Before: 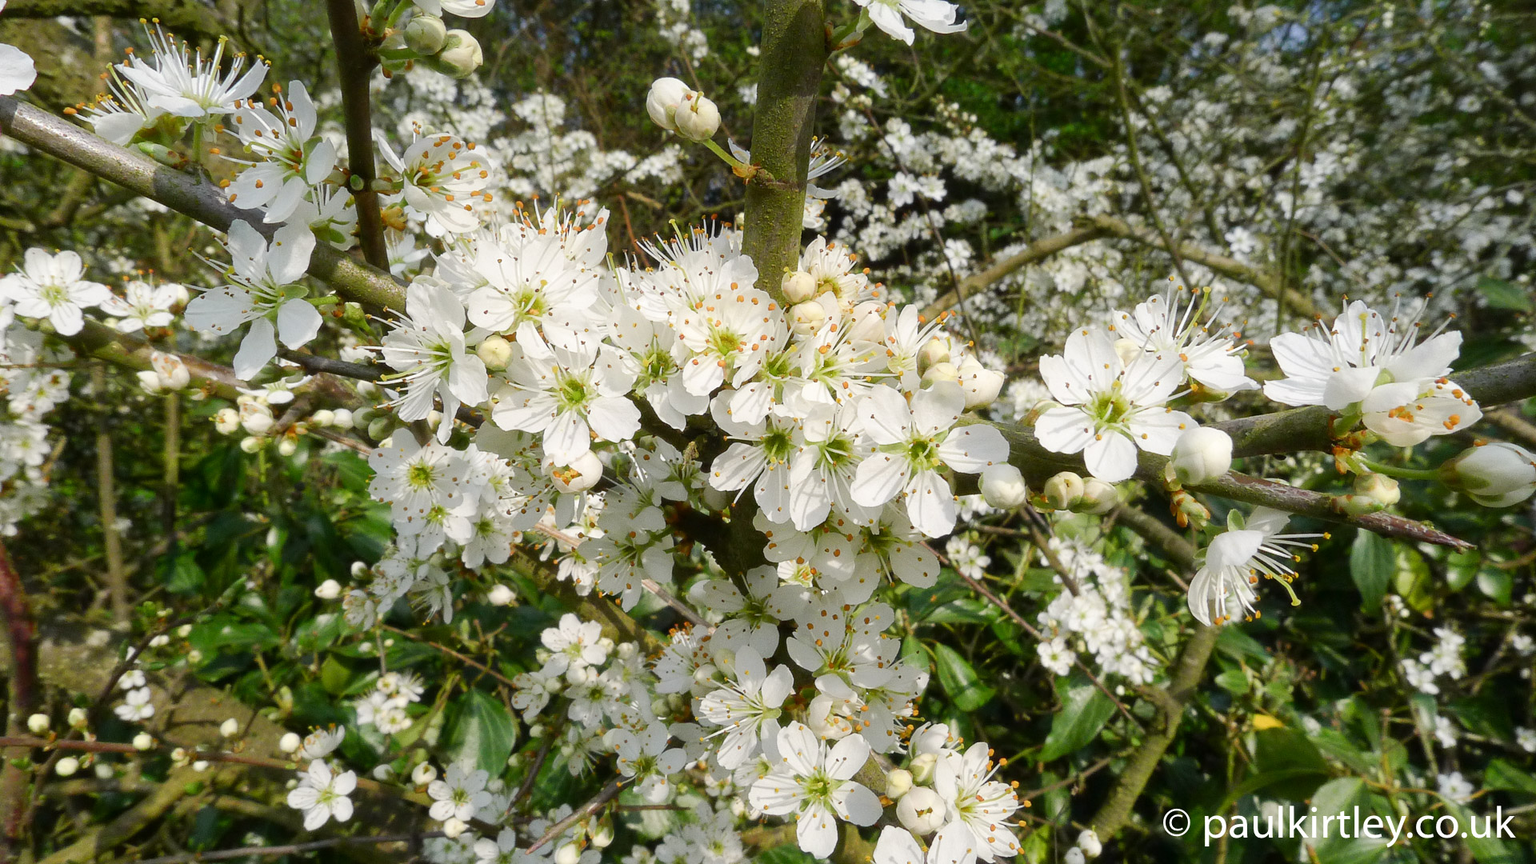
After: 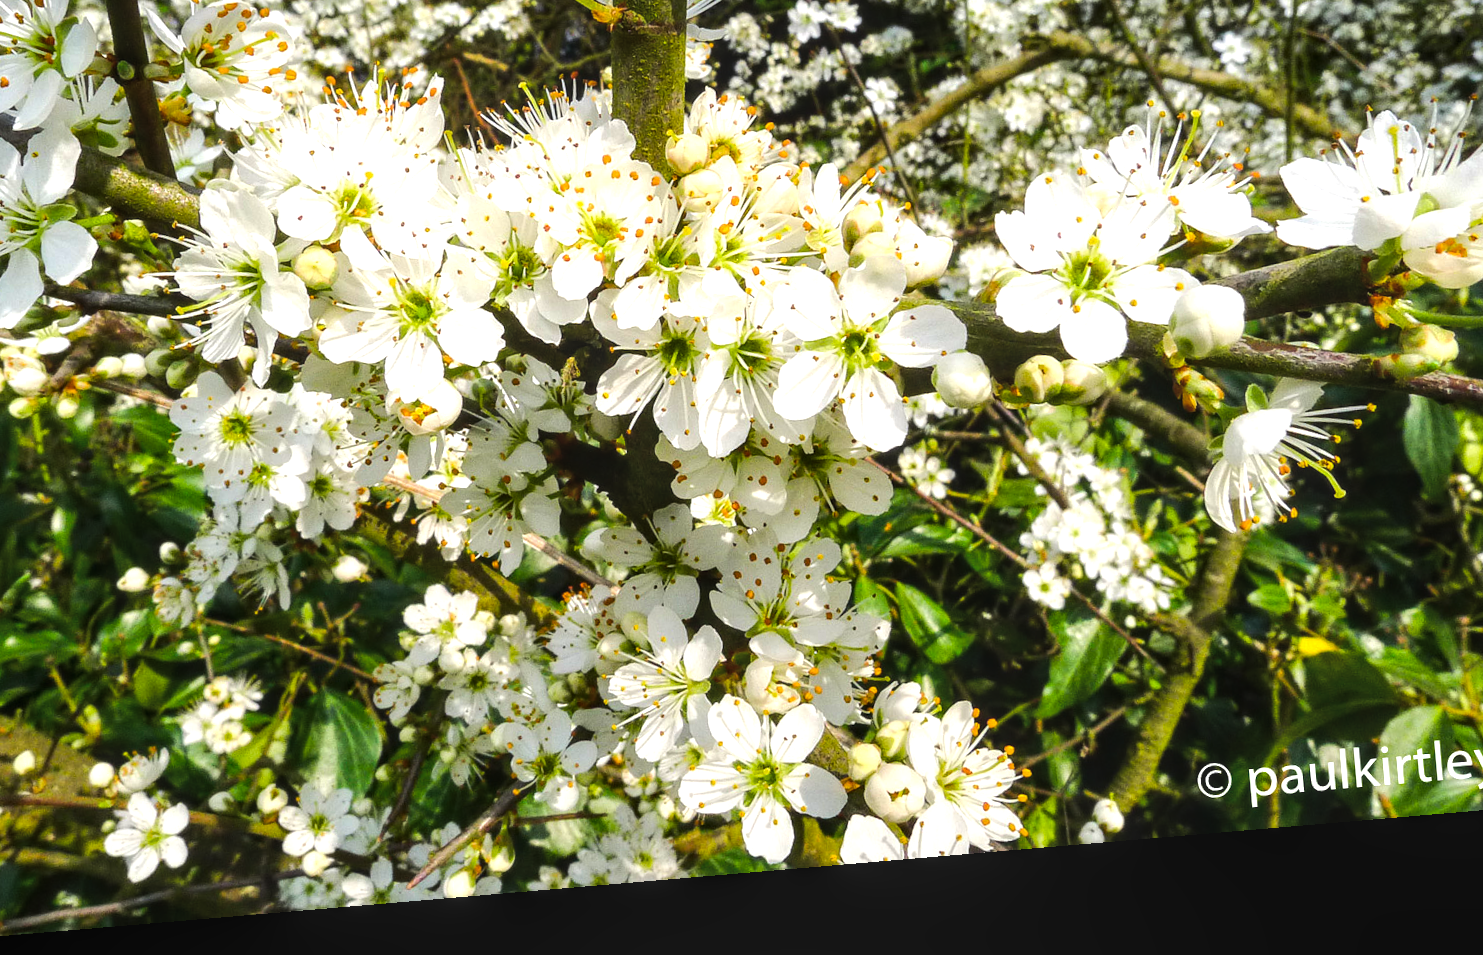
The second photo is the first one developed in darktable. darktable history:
contrast brightness saturation: contrast 0.04, saturation 0.16
color balance rgb: global offset › luminance 0.71%, perceptual saturation grading › global saturation -11.5%, perceptual brilliance grading › highlights 17.77%, perceptual brilliance grading › mid-tones 31.71%, perceptual brilliance grading › shadows -31.01%, global vibrance 50%
local contrast: detail 130%
crop: left 16.871%, top 22.857%, right 9.116%
rotate and perspective: rotation -4.86°, automatic cropping off
